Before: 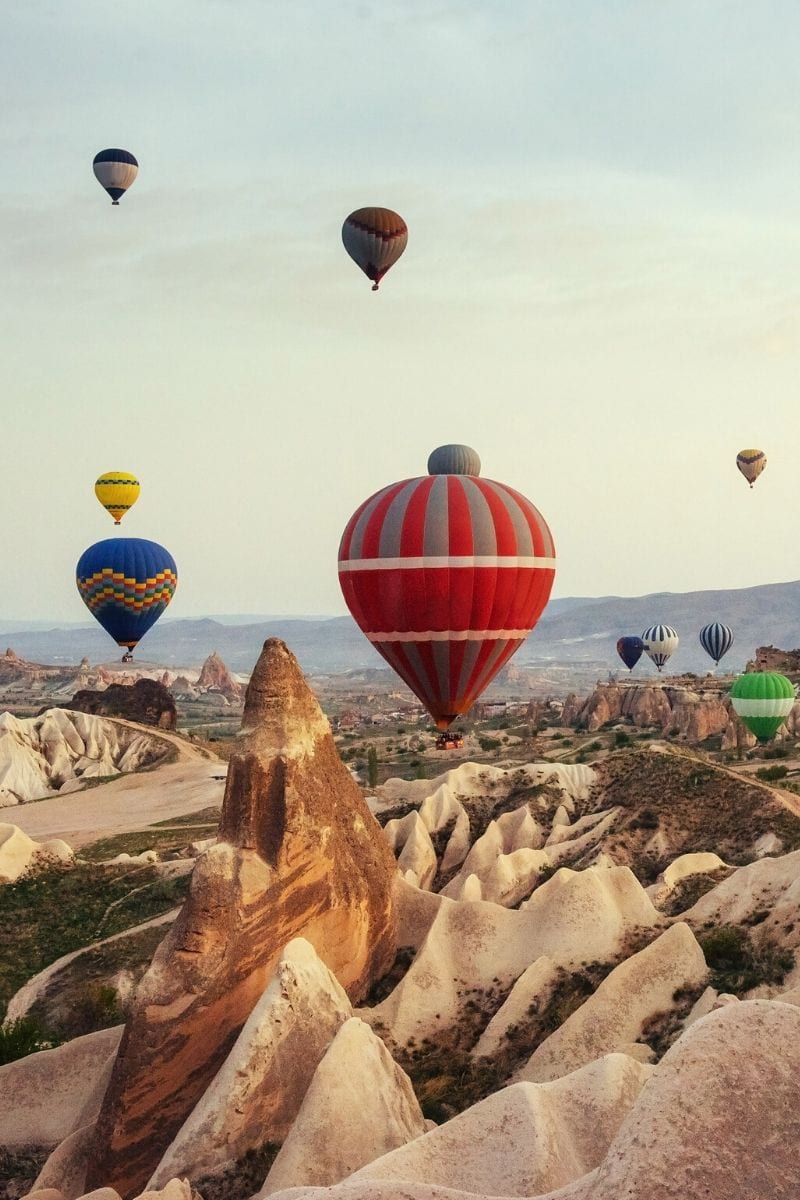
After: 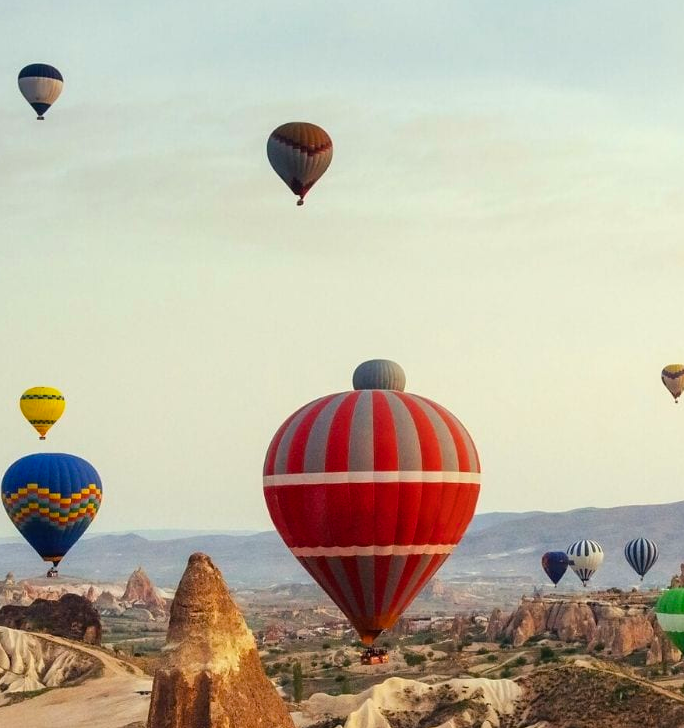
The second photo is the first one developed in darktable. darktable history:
crop and rotate: left 9.385%, top 7.1%, right 5.004%, bottom 32.203%
color balance rgb: linear chroma grading › global chroma 18.337%, perceptual saturation grading › global saturation 0.969%, global vibrance 5.46%
